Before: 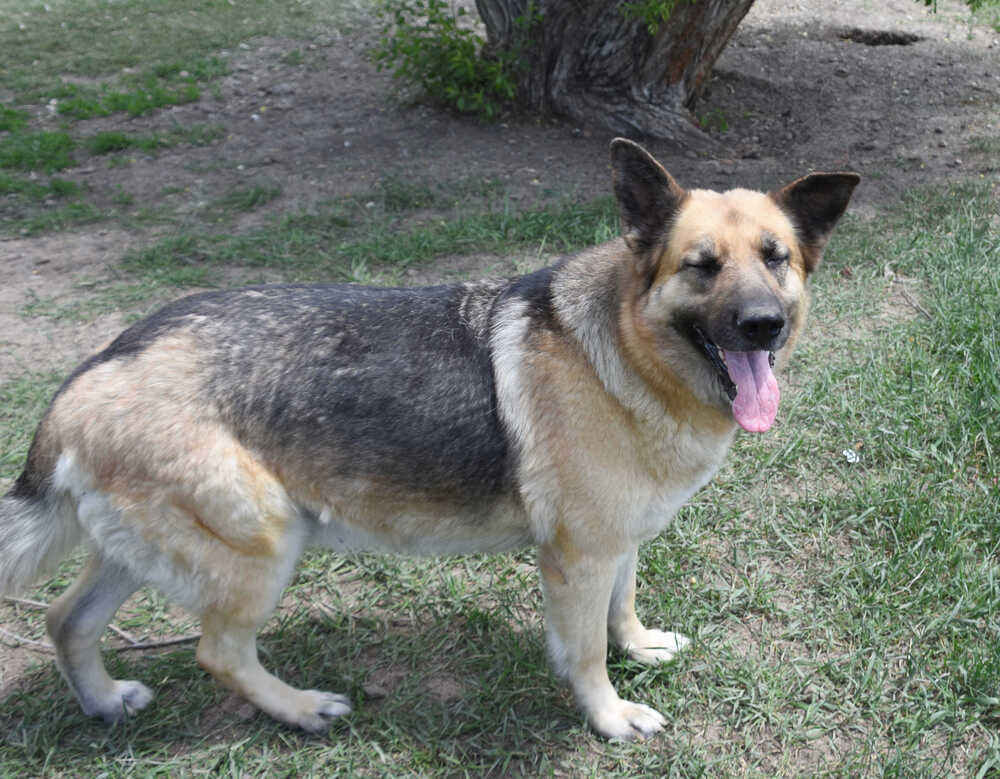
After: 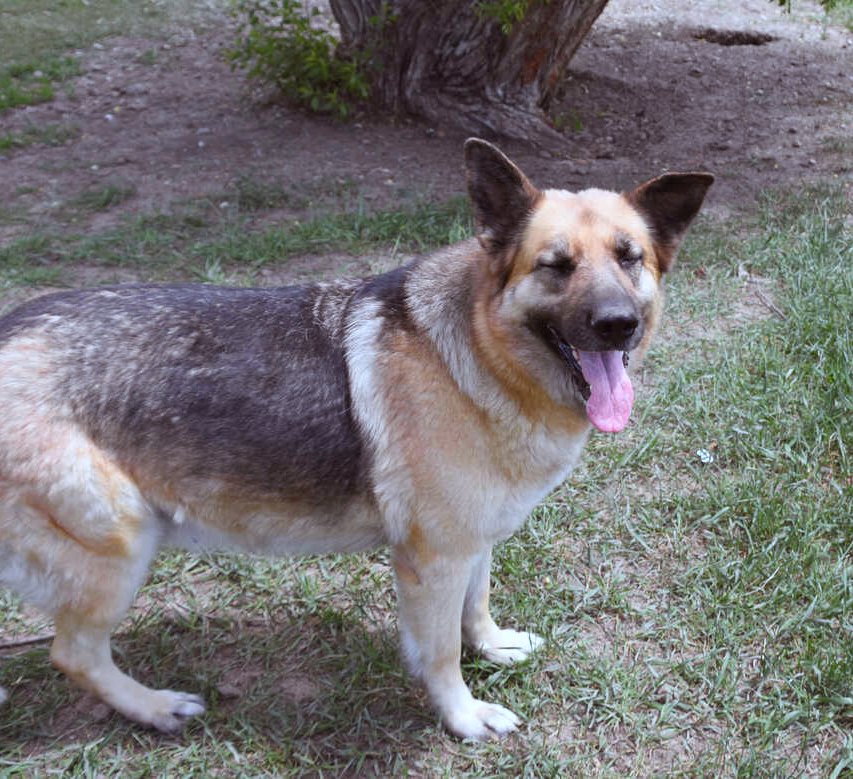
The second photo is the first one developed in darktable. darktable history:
crop and rotate: left 14.619%
color balance rgb: power › chroma 1.532%, power › hue 26.29°, perceptual saturation grading › global saturation 14.942%
color correction: highlights a* -1.96, highlights b* -18.12
